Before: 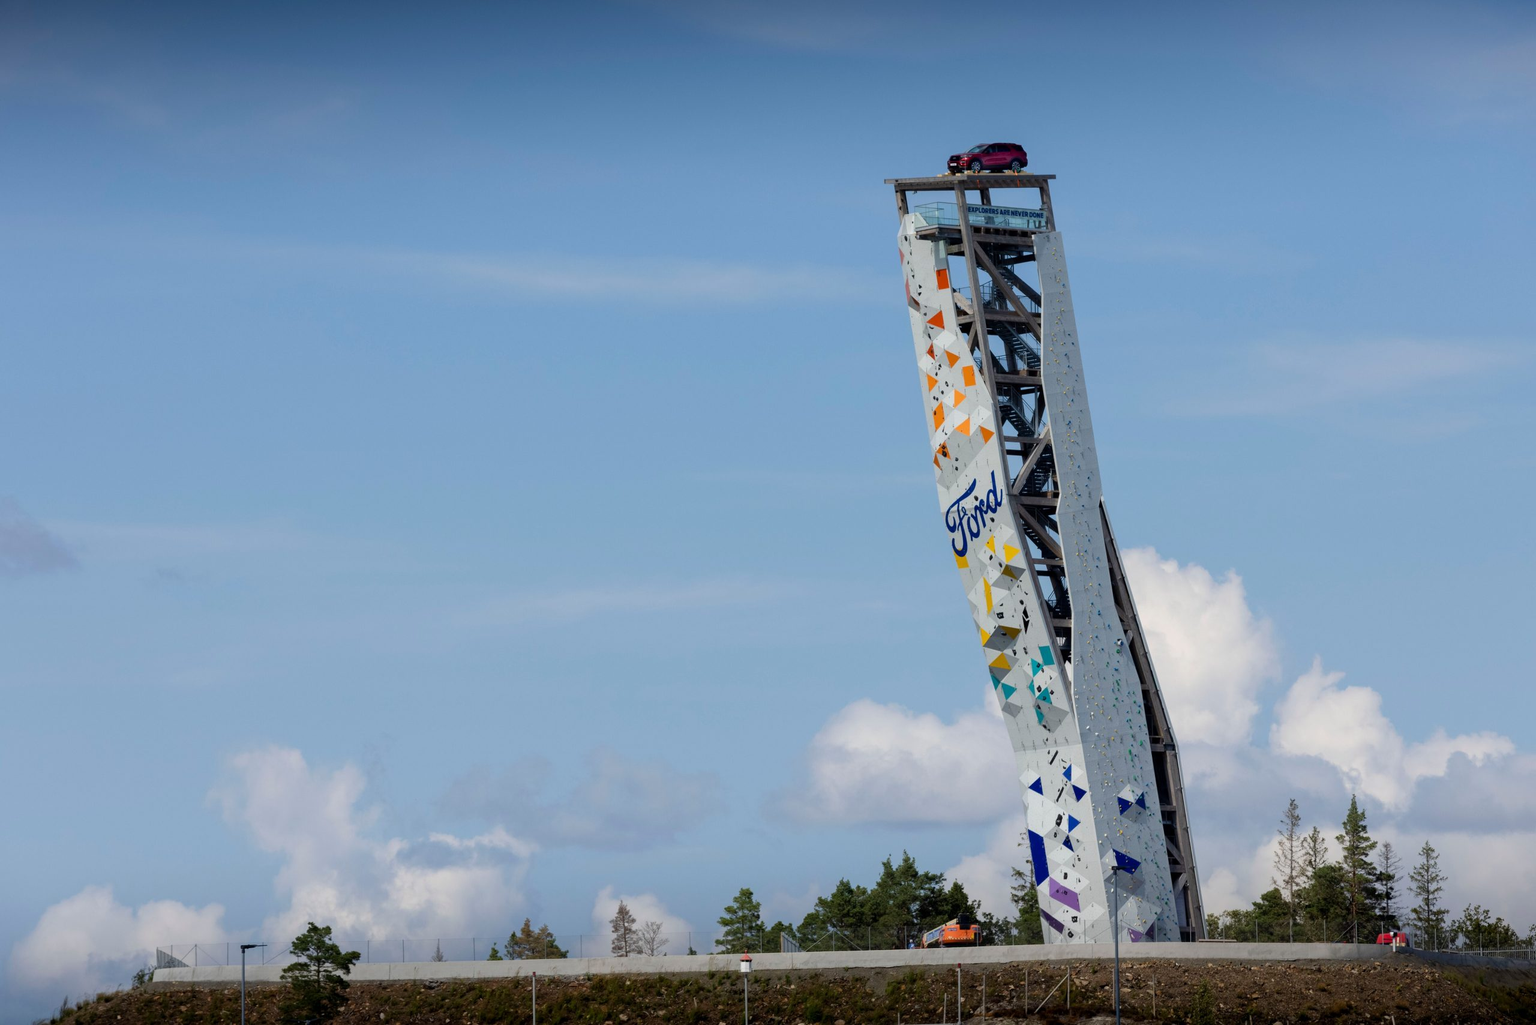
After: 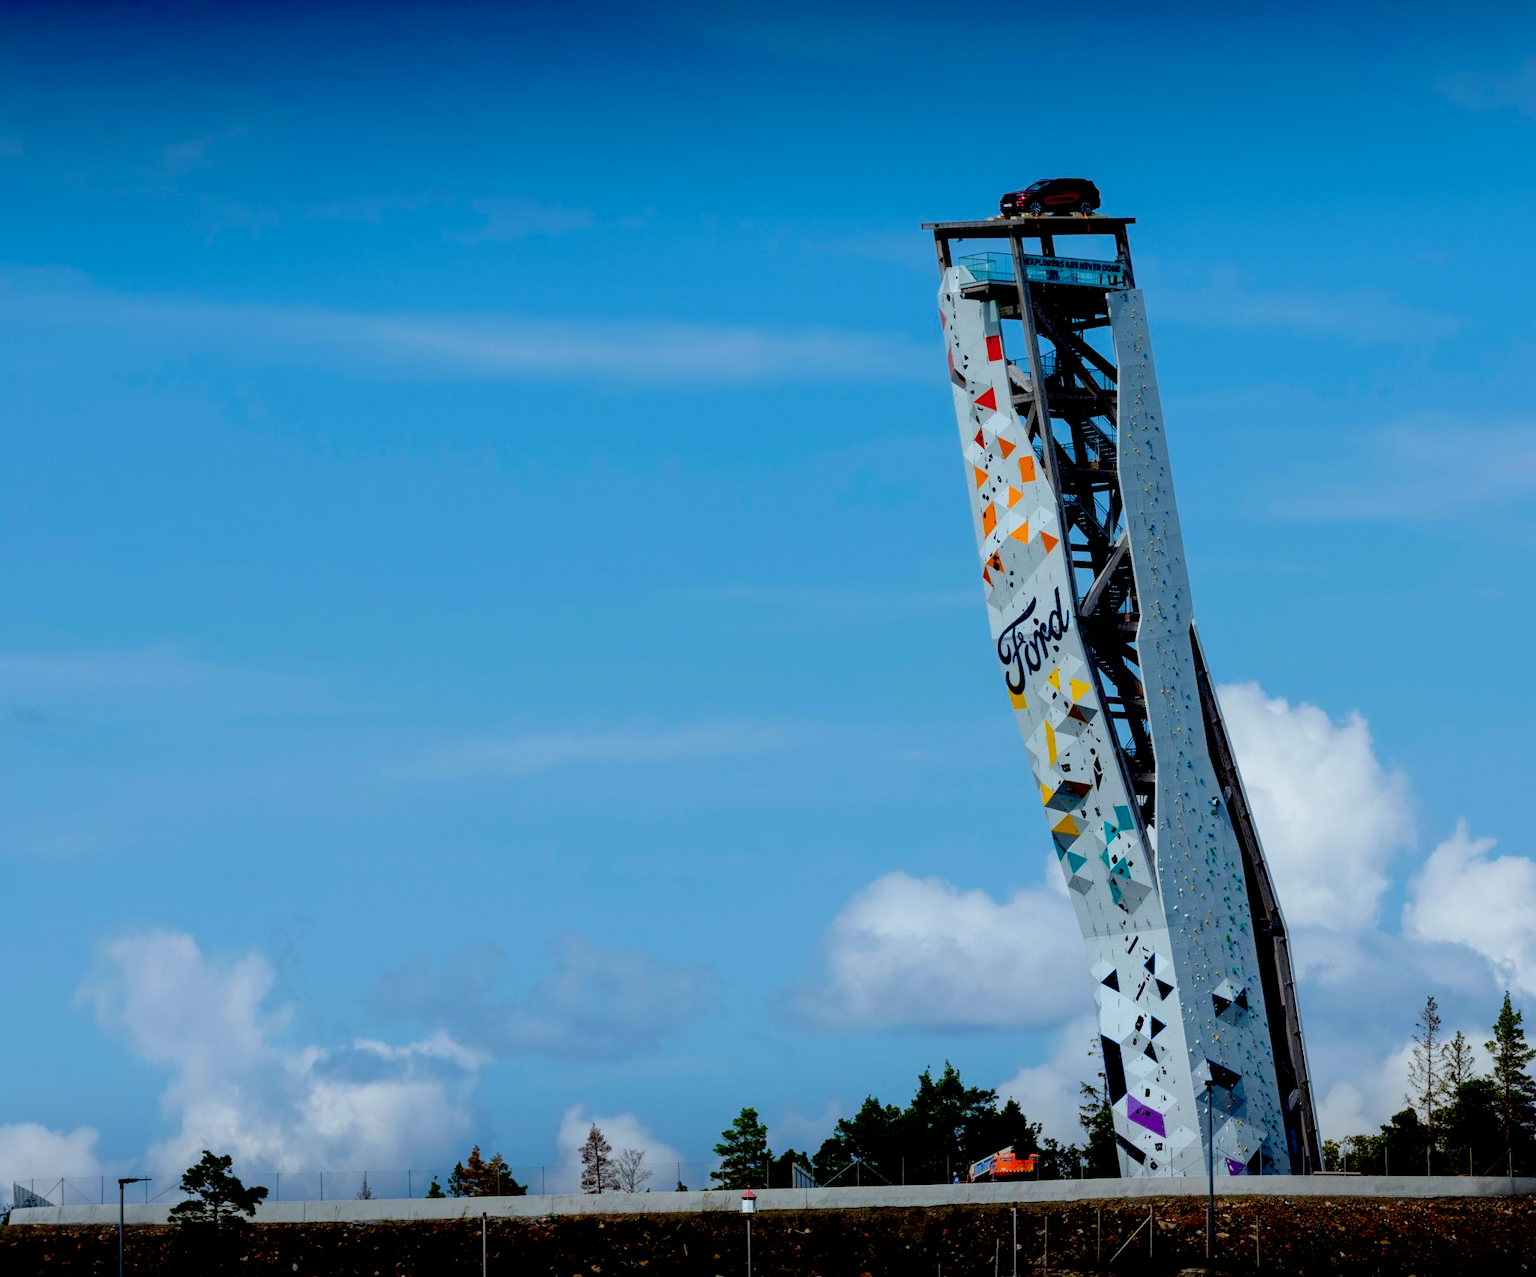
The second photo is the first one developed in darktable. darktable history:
crop and rotate: left 9.514%, right 10.301%
contrast equalizer: octaves 7, y [[0.5 ×4, 0.524, 0.59], [0.5 ×6], [0.5 ×6], [0, 0, 0, 0.01, 0.045, 0.012], [0, 0, 0, 0.044, 0.195, 0.131]], mix 0.295
color calibration: output R [0.972, 0.068, -0.094, 0], output G [-0.178, 1.216, -0.086, 0], output B [0.095, -0.136, 0.98, 0], x 0.37, y 0.382, temperature 4312.46 K
exposure: black level correction 0.058, compensate highlight preservation false
